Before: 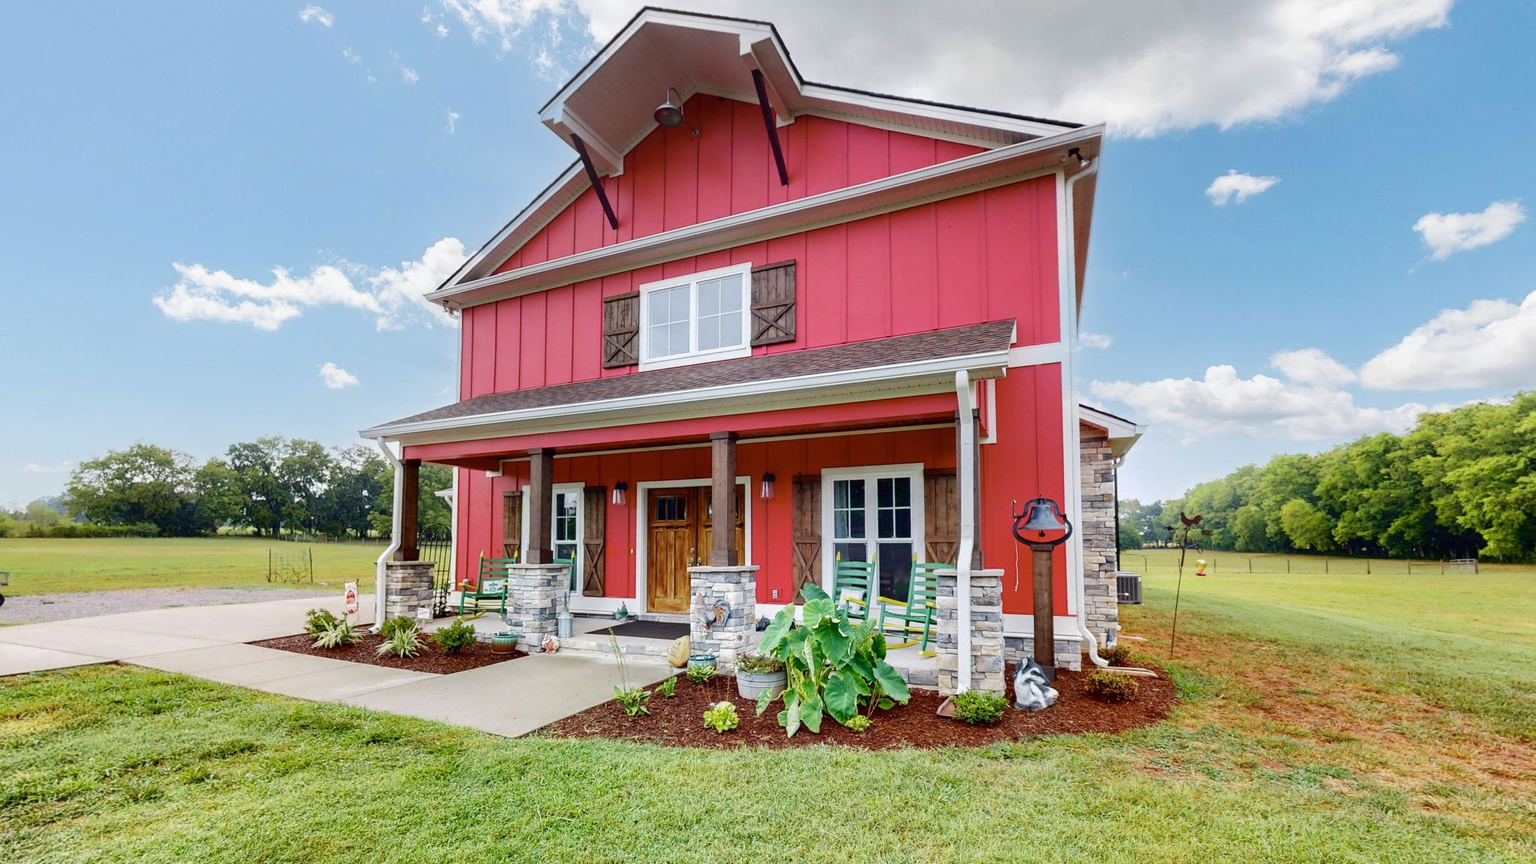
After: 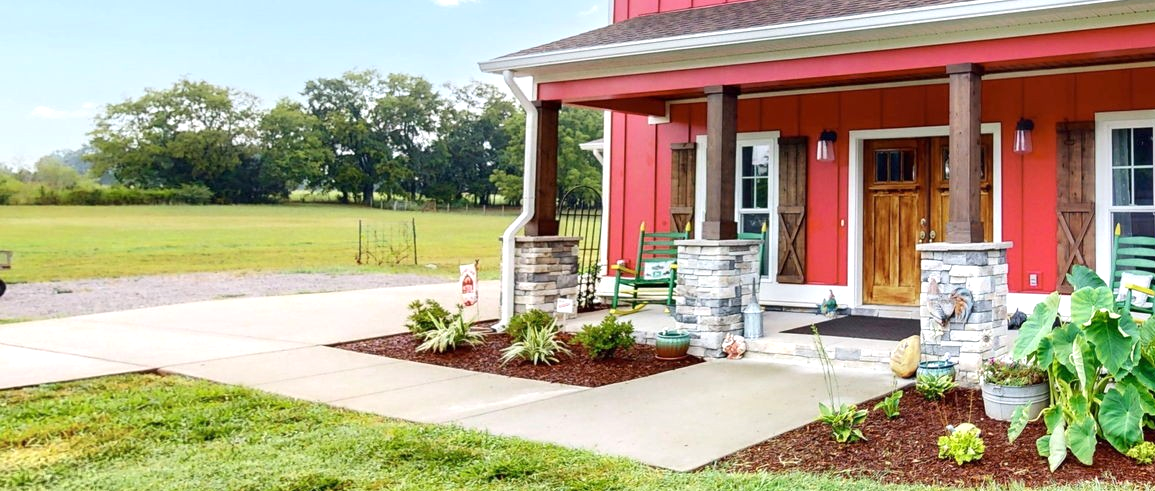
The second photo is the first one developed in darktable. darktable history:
crop: top 44.483%, right 43.593%, bottom 12.892%
exposure: exposure 0.493 EV, compensate highlight preservation false
